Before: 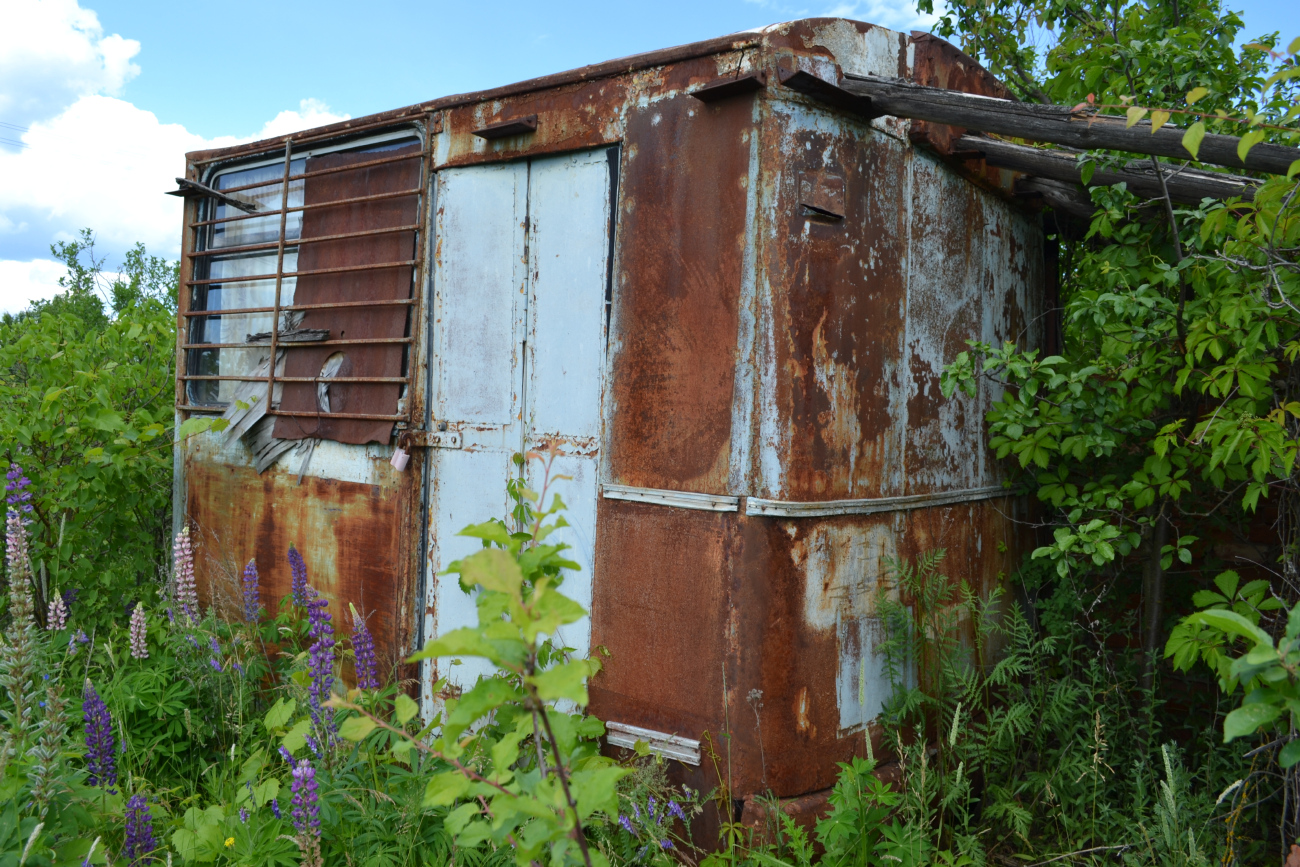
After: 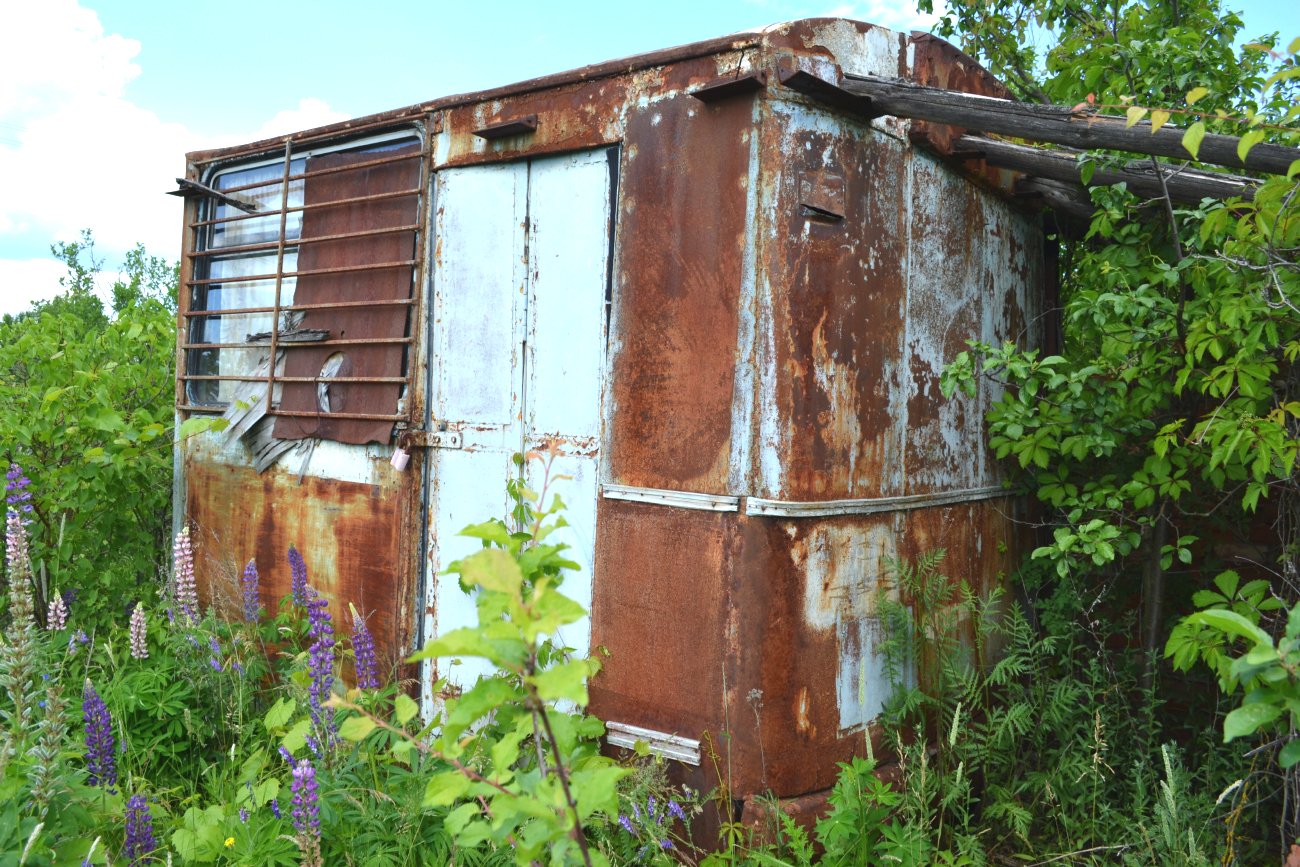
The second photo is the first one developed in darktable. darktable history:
exposure: black level correction -0.002, exposure 0.711 EV, compensate highlight preservation false
